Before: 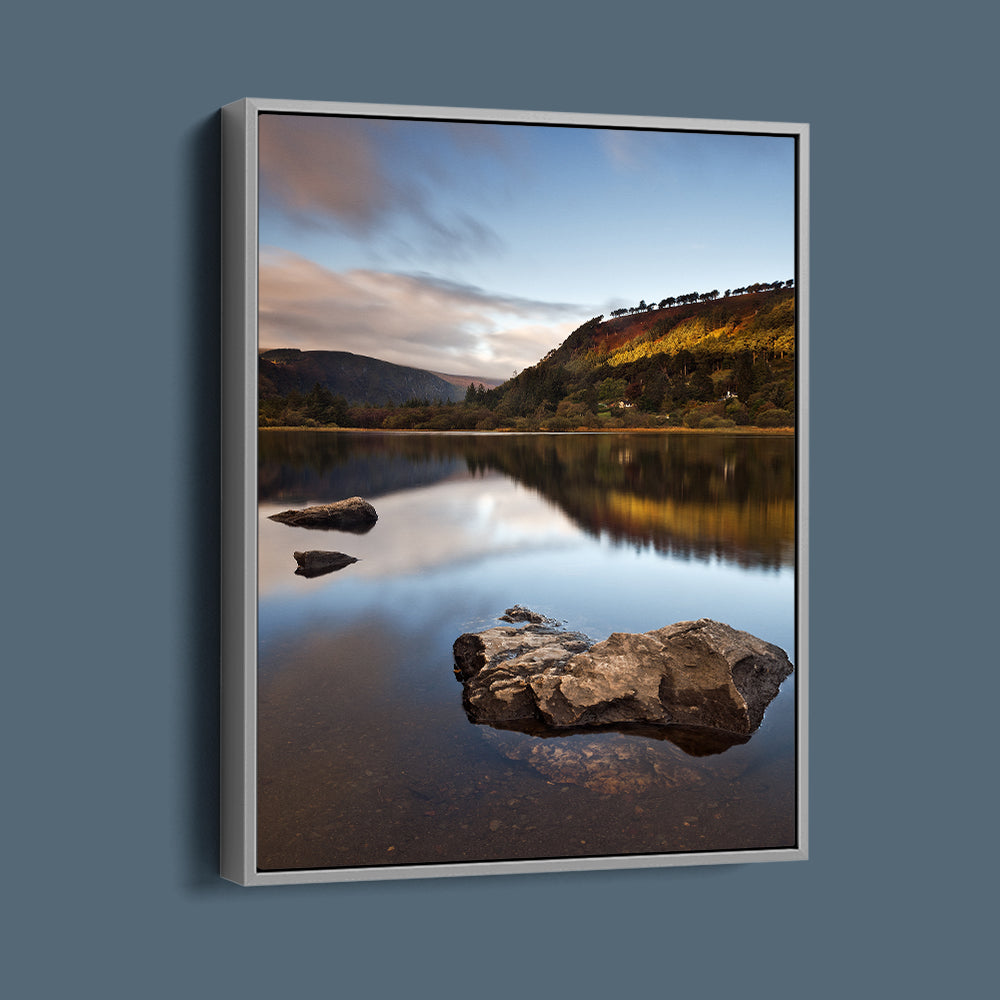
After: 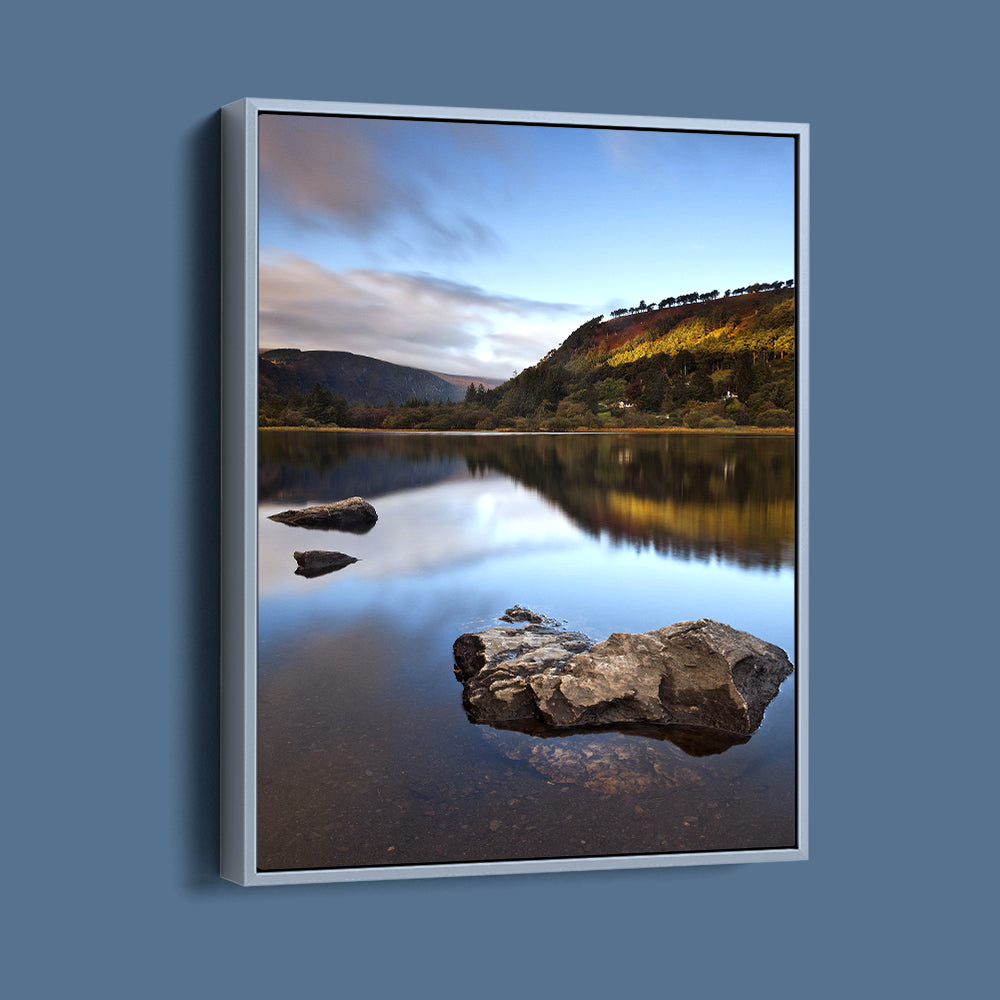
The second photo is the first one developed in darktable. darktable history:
exposure: exposure 0.29 EV, compensate highlight preservation false
white balance: red 0.924, blue 1.095
